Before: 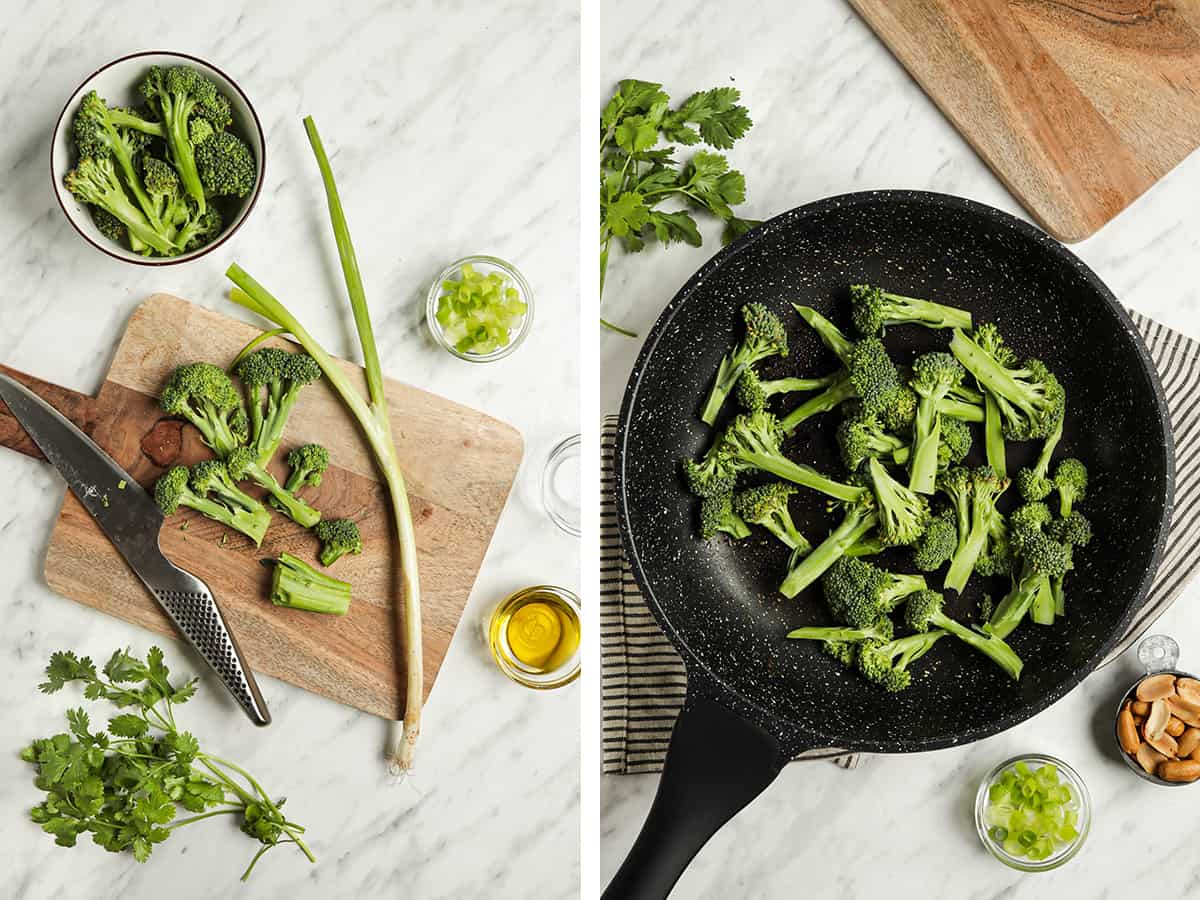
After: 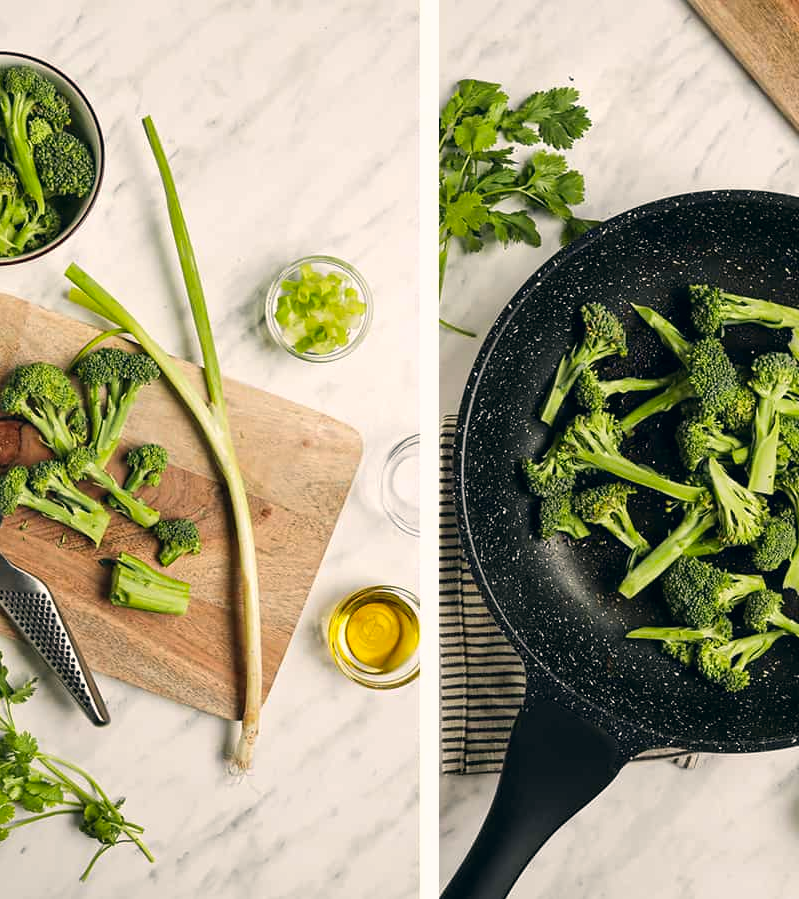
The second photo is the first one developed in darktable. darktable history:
color correction: highlights a* 5.36, highlights b* 5.32, shadows a* -4.3, shadows b* -5.18
contrast brightness saturation: saturation 0.096
crop and rotate: left 13.434%, right 19.953%
